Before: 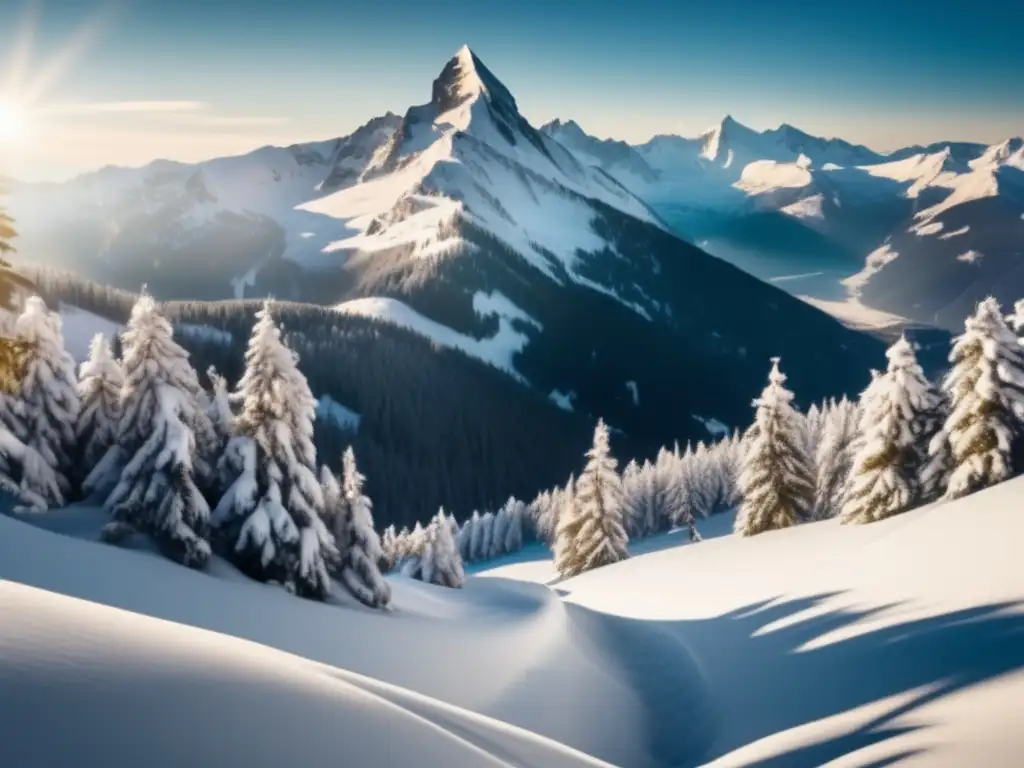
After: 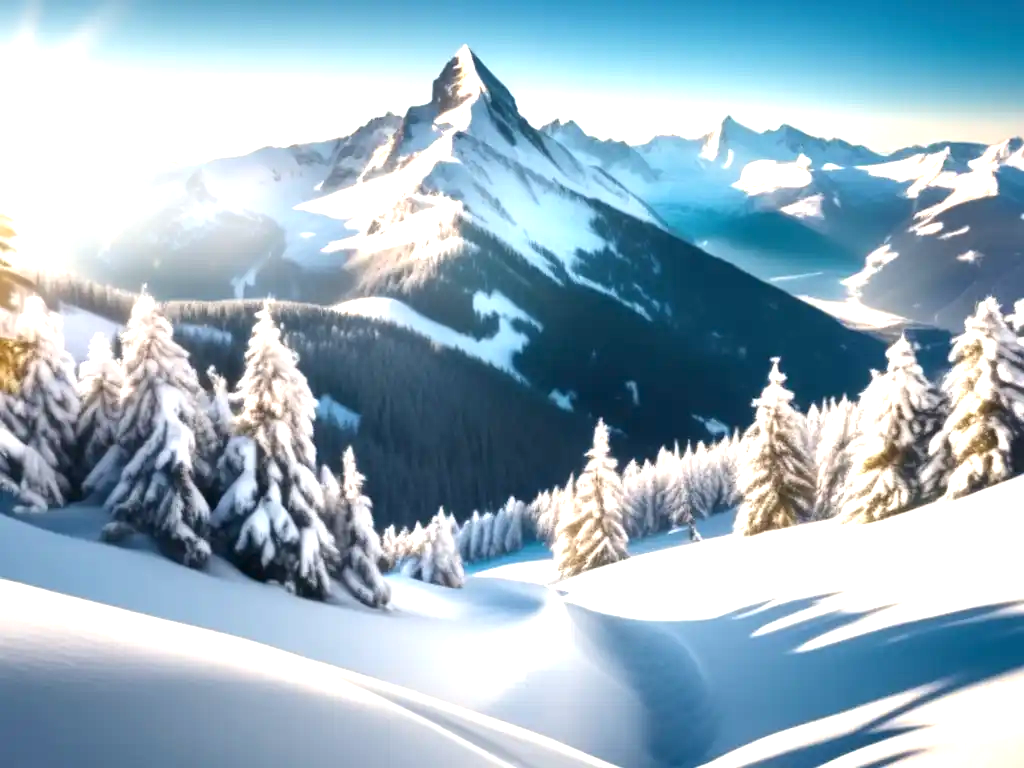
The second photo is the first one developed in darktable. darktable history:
exposure: exposure 1.166 EV, compensate exposure bias true, compensate highlight preservation false
